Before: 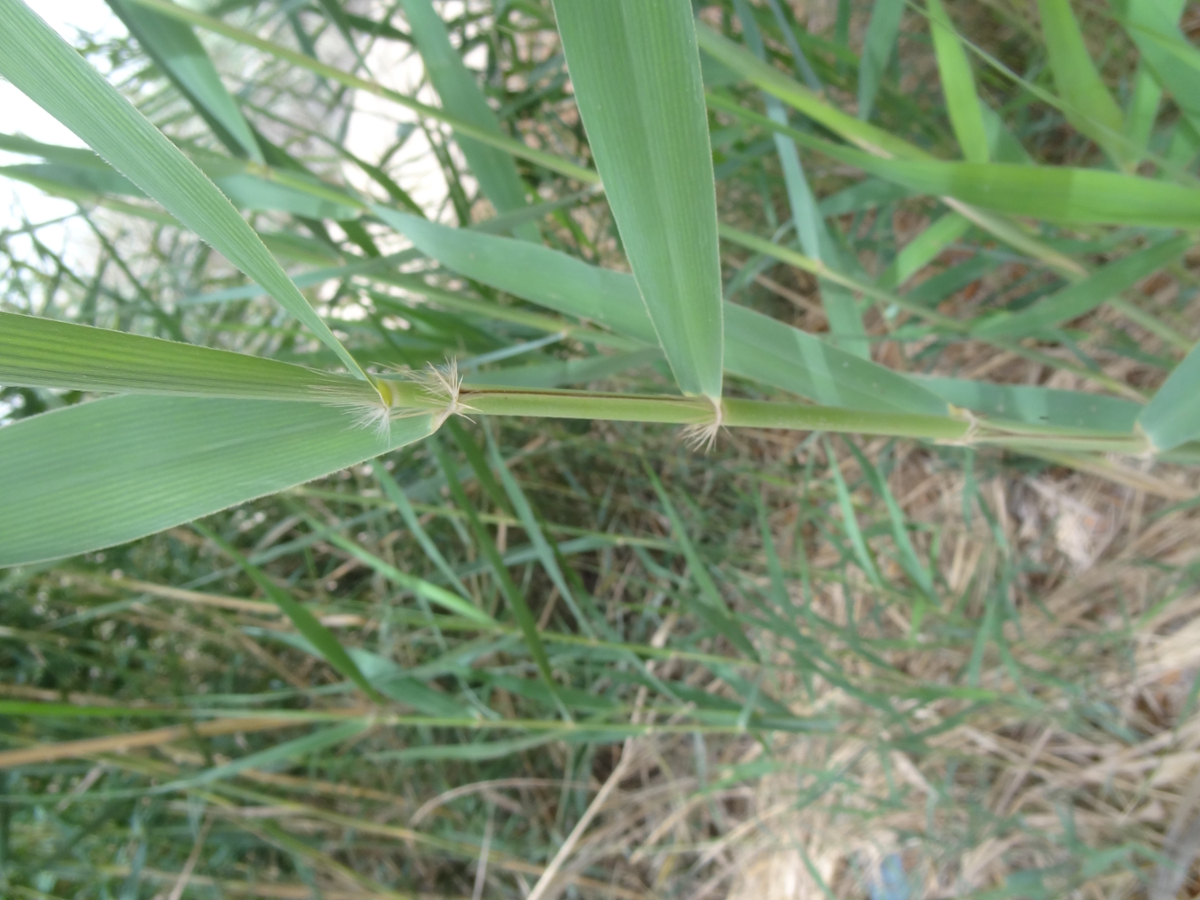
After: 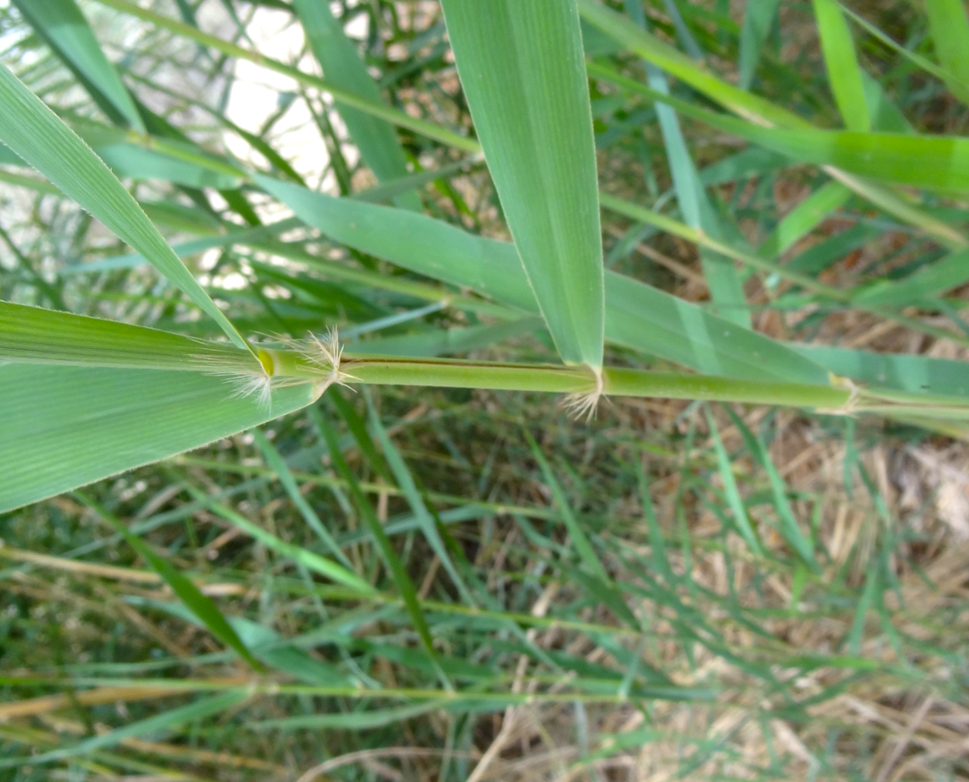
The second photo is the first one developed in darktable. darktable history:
local contrast: on, module defaults
crop: left 9.992%, top 3.53%, right 9.193%, bottom 9.534%
color balance rgb: linear chroma grading › global chroma 10.529%, perceptual saturation grading › global saturation 25.717%
